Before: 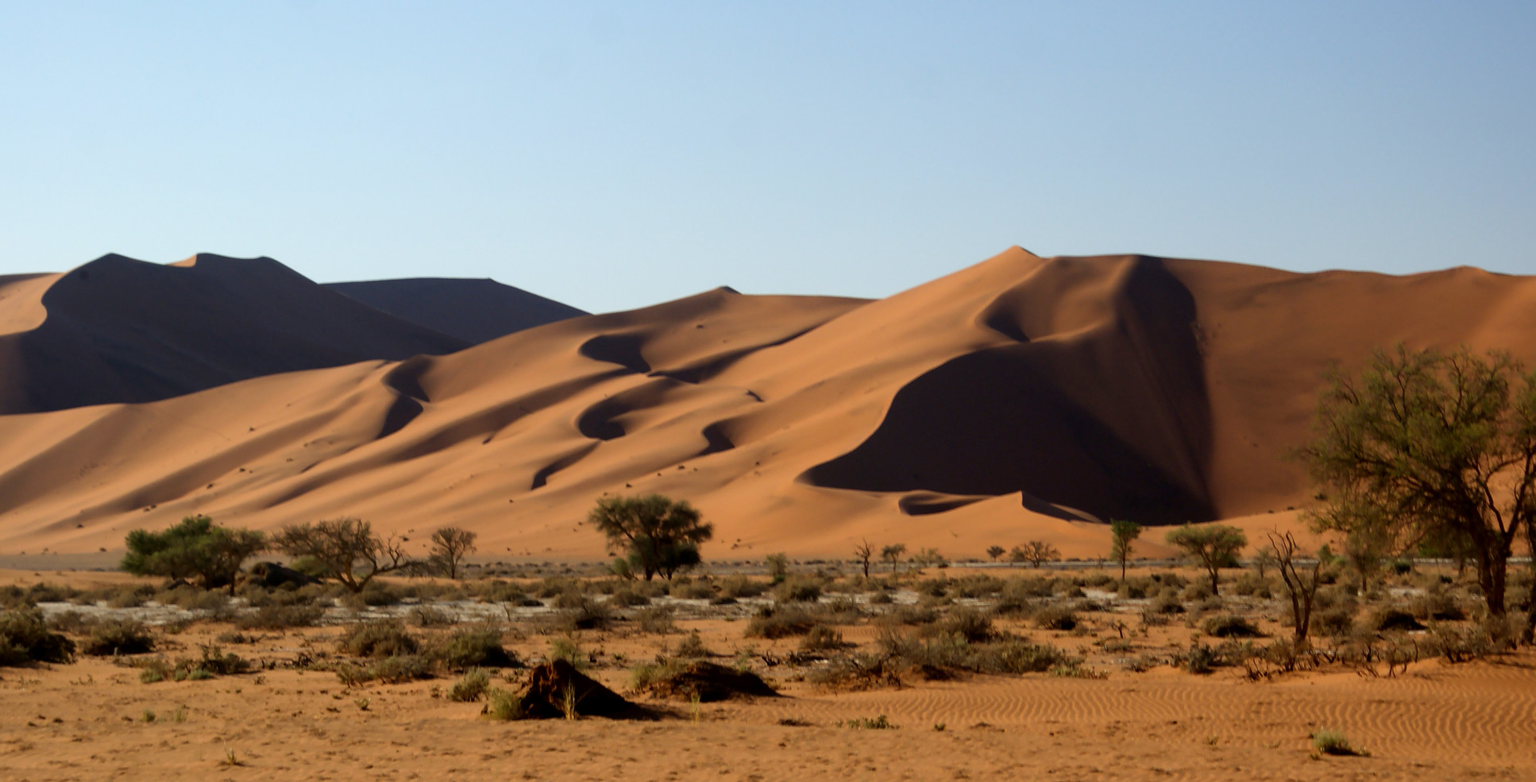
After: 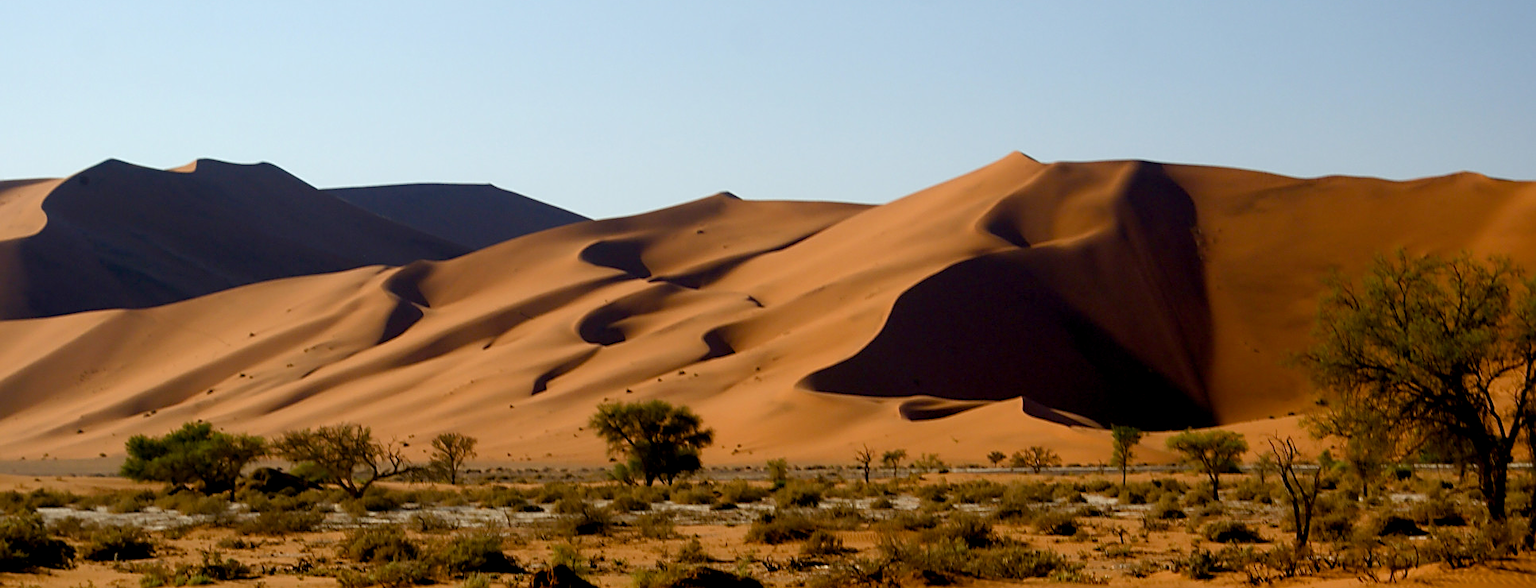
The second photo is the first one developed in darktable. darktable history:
sharpen: on, module defaults
color balance rgb: global offset › luminance -0.467%, perceptual saturation grading › global saturation 20%, perceptual saturation grading › highlights -25.555%, perceptual saturation grading › shadows 25.998%
crop and rotate: top 12.176%, bottom 12.547%
